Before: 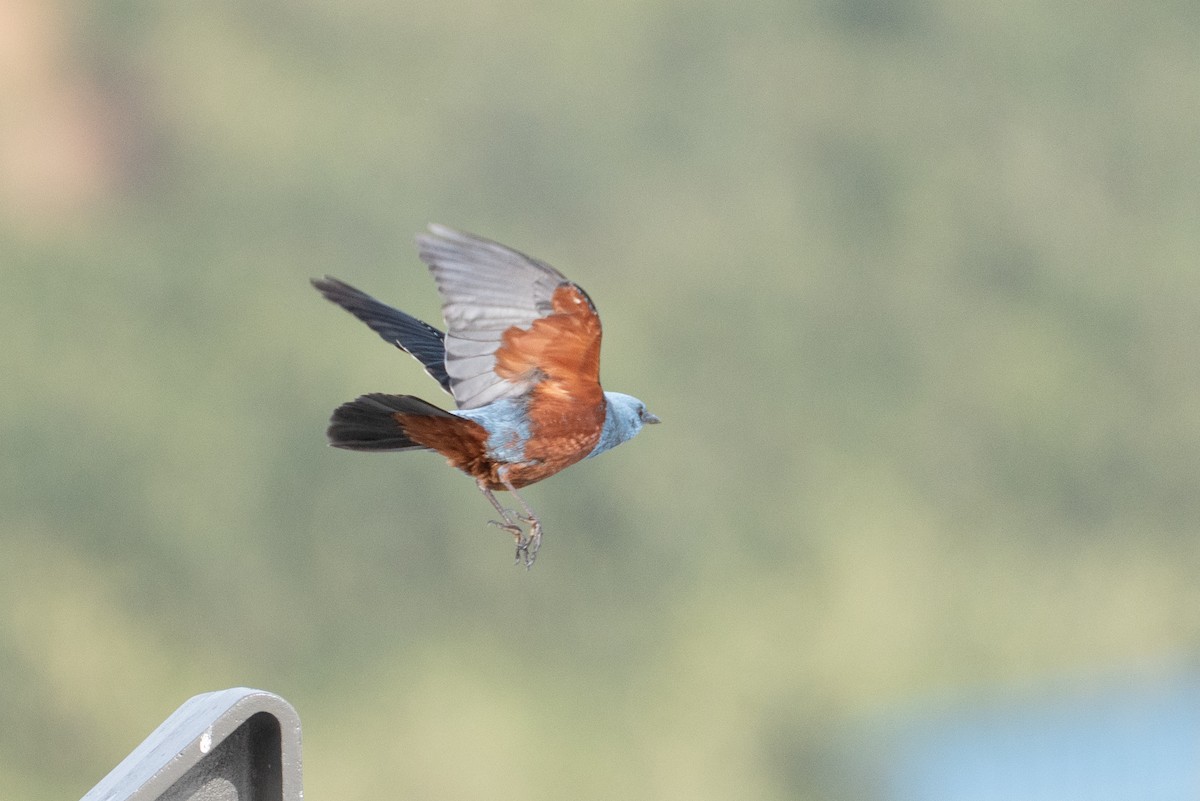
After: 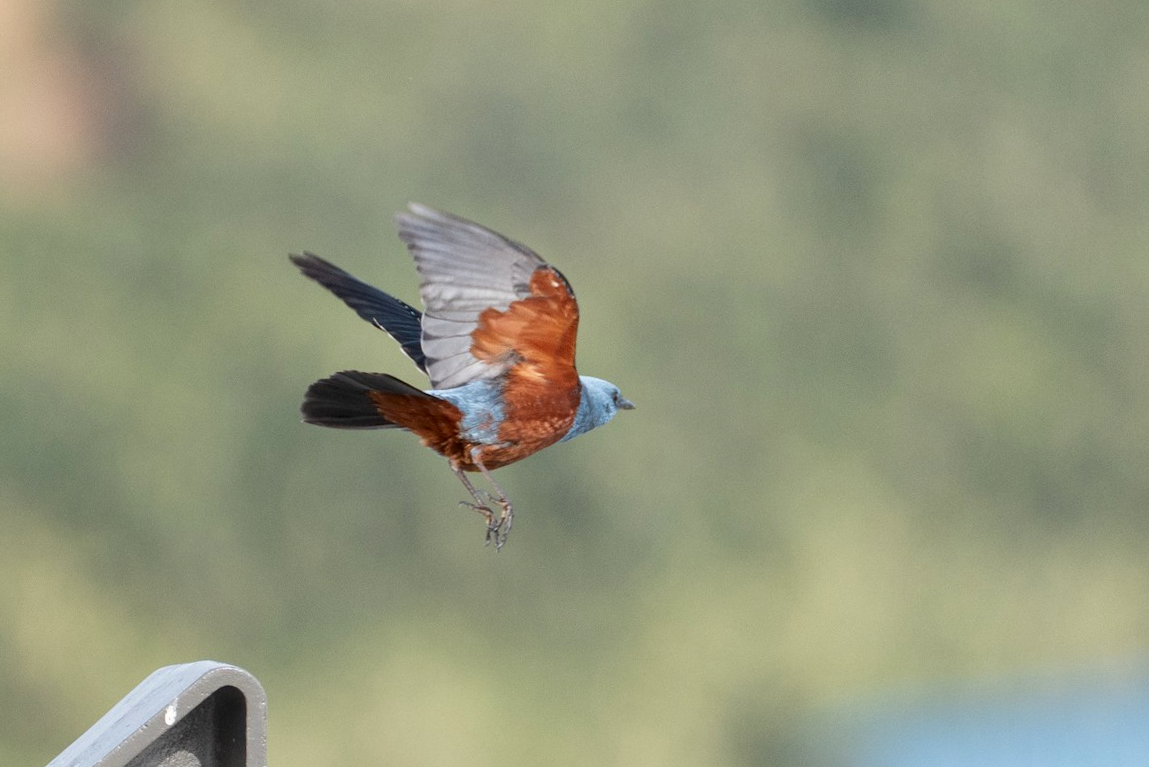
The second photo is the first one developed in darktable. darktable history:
crop and rotate: angle -1.69°
contrast brightness saturation: contrast 0.07, brightness -0.14, saturation 0.11
